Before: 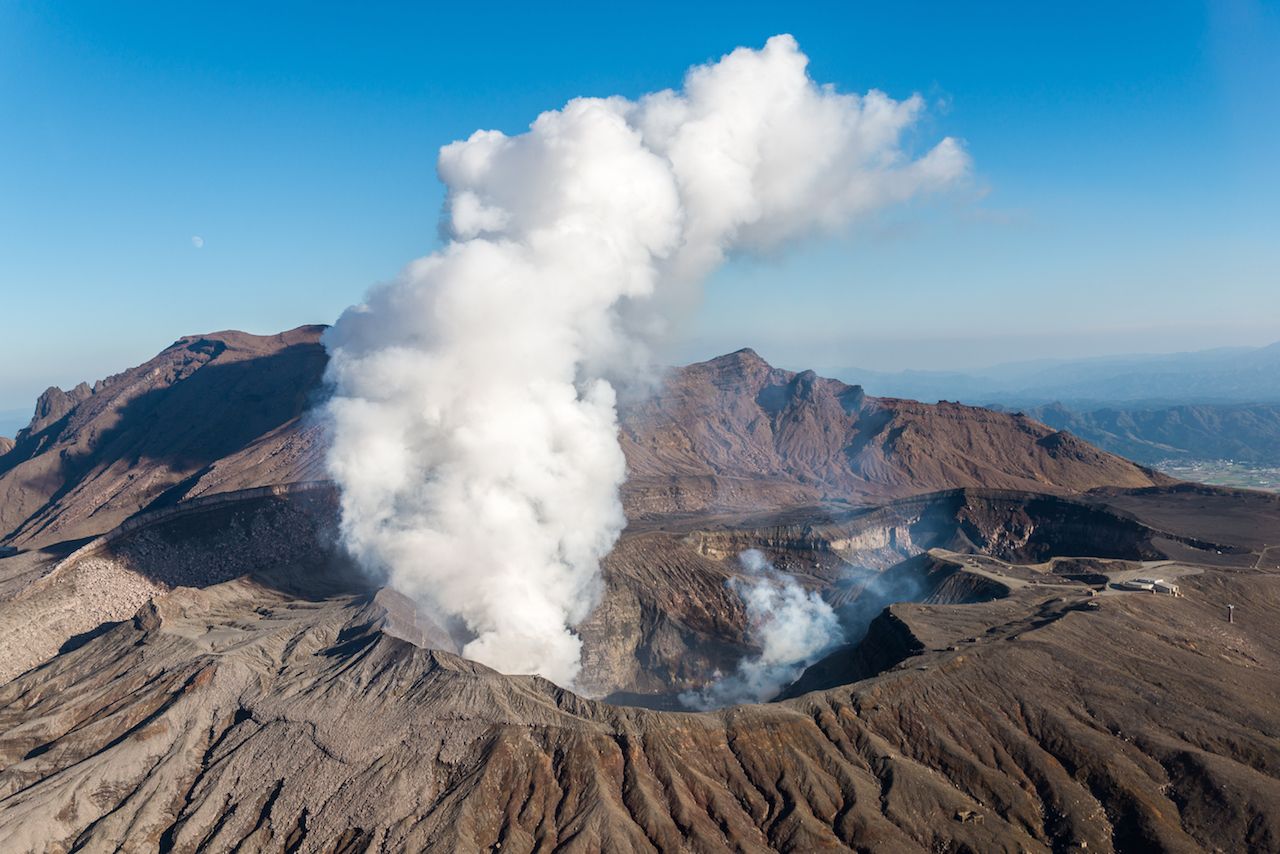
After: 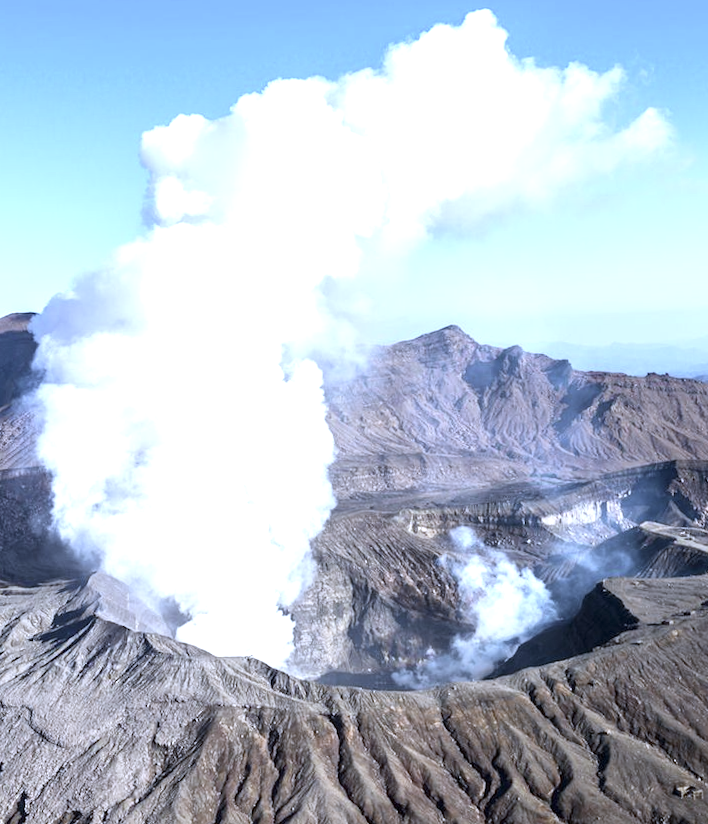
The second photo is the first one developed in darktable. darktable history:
crop: left 21.674%, right 22.086%
rotate and perspective: rotation -1.32°, lens shift (horizontal) -0.031, crop left 0.015, crop right 0.985, crop top 0.047, crop bottom 0.982
exposure: black level correction 0.001, exposure 1.129 EV, compensate exposure bias true, compensate highlight preservation false
white balance: red 0.871, blue 1.249
contrast brightness saturation: contrast 0.1, saturation -0.36
